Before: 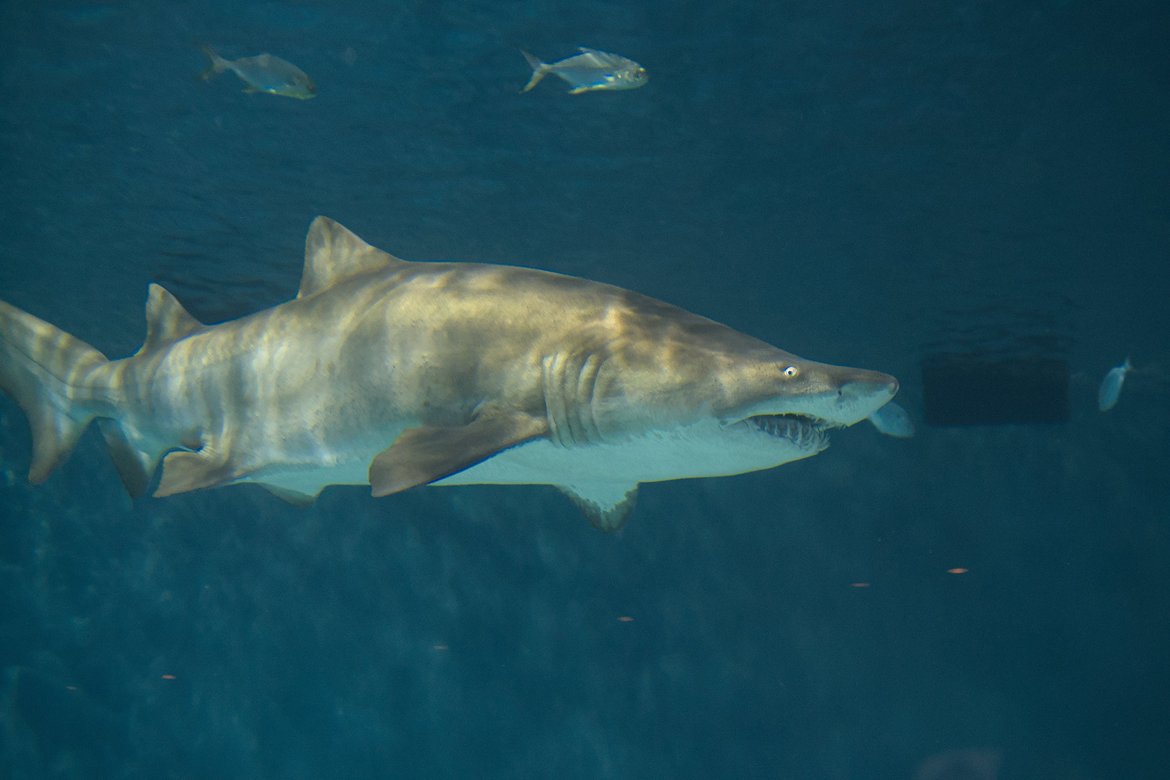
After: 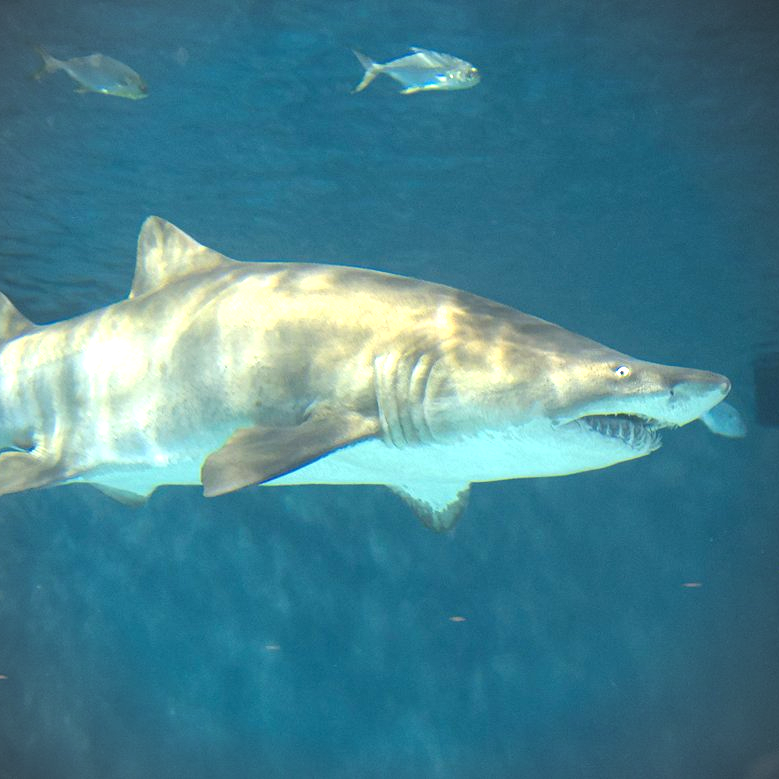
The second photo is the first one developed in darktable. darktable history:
crop and rotate: left 14.436%, right 18.898%
vignetting: fall-off start 91.19%
exposure: black level correction 0, exposure 1.45 EV, compensate exposure bias true, compensate highlight preservation false
